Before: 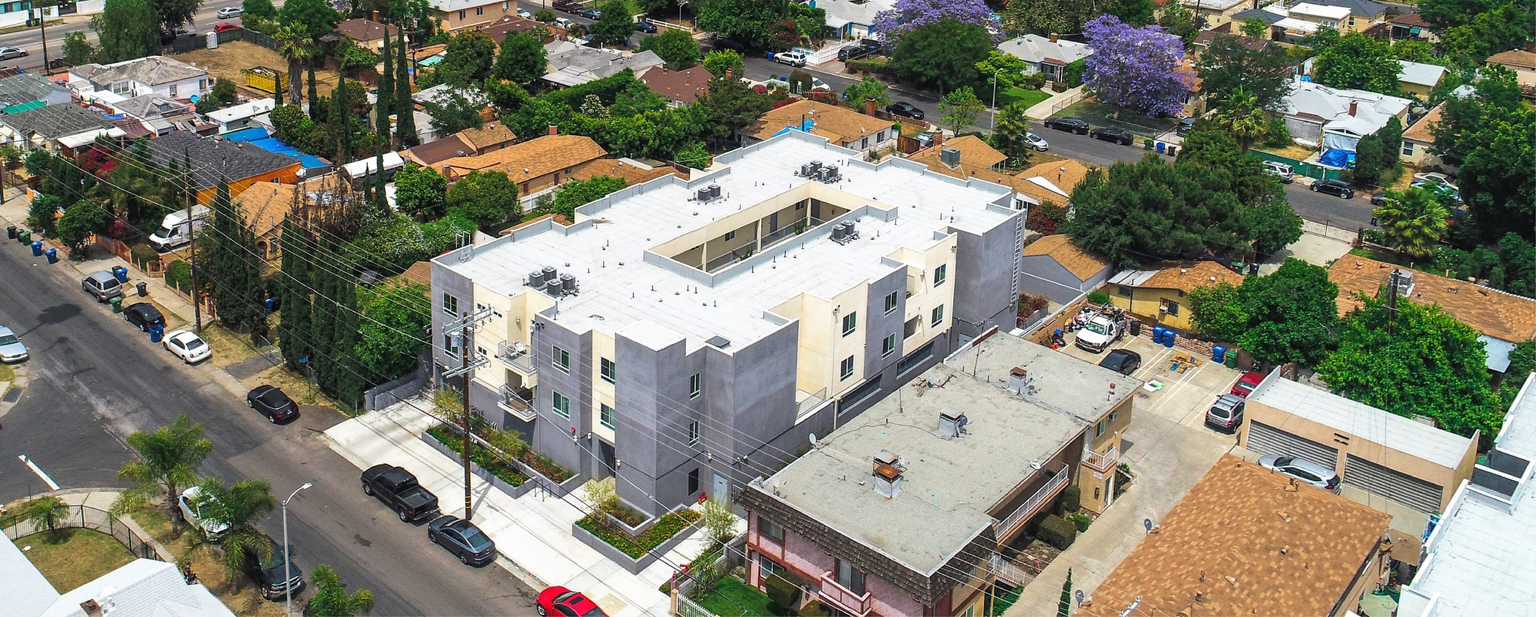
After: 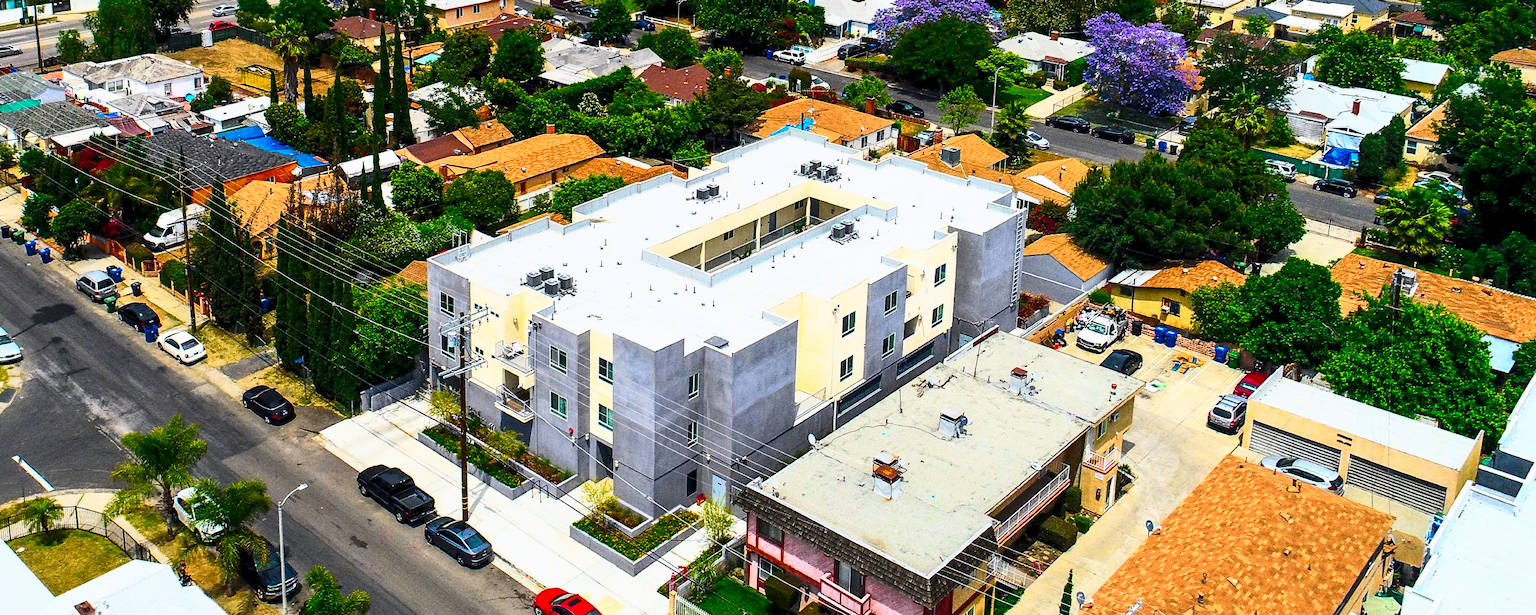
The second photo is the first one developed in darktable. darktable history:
exposure: black level correction 0.009, compensate highlight preservation false
color balance rgb: shadows fall-off 101%, linear chroma grading › mid-tones 7.63%, perceptual saturation grading › mid-tones 11.68%, mask middle-gray fulcrum 22.45%, global vibrance 10.11%, saturation formula JzAzBz (2021)
grain: coarseness 0.09 ISO
crop: left 0.434%, top 0.485%, right 0.244%, bottom 0.386%
tone curve: curves: ch0 [(0, 0) (0.187, 0.12) (0.384, 0.363) (0.577, 0.681) (0.735, 0.881) (0.864, 0.959) (1, 0.987)]; ch1 [(0, 0) (0.402, 0.36) (0.476, 0.466) (0.501, 0.501) (0.518, 0.514) (0.564, 0.614) (0.614, 0.664) (0.741, 0.829) (1, 1)]; ch2 [(0, 0) (0.429, 0.387) (0.483, 0.481) (0.503, 0.501) (0.522, 0.531) (0.564, 0.605) (0.615, 0.697) (0.702, 0.774) (1, 0.895)], color space Lab, independent channels
